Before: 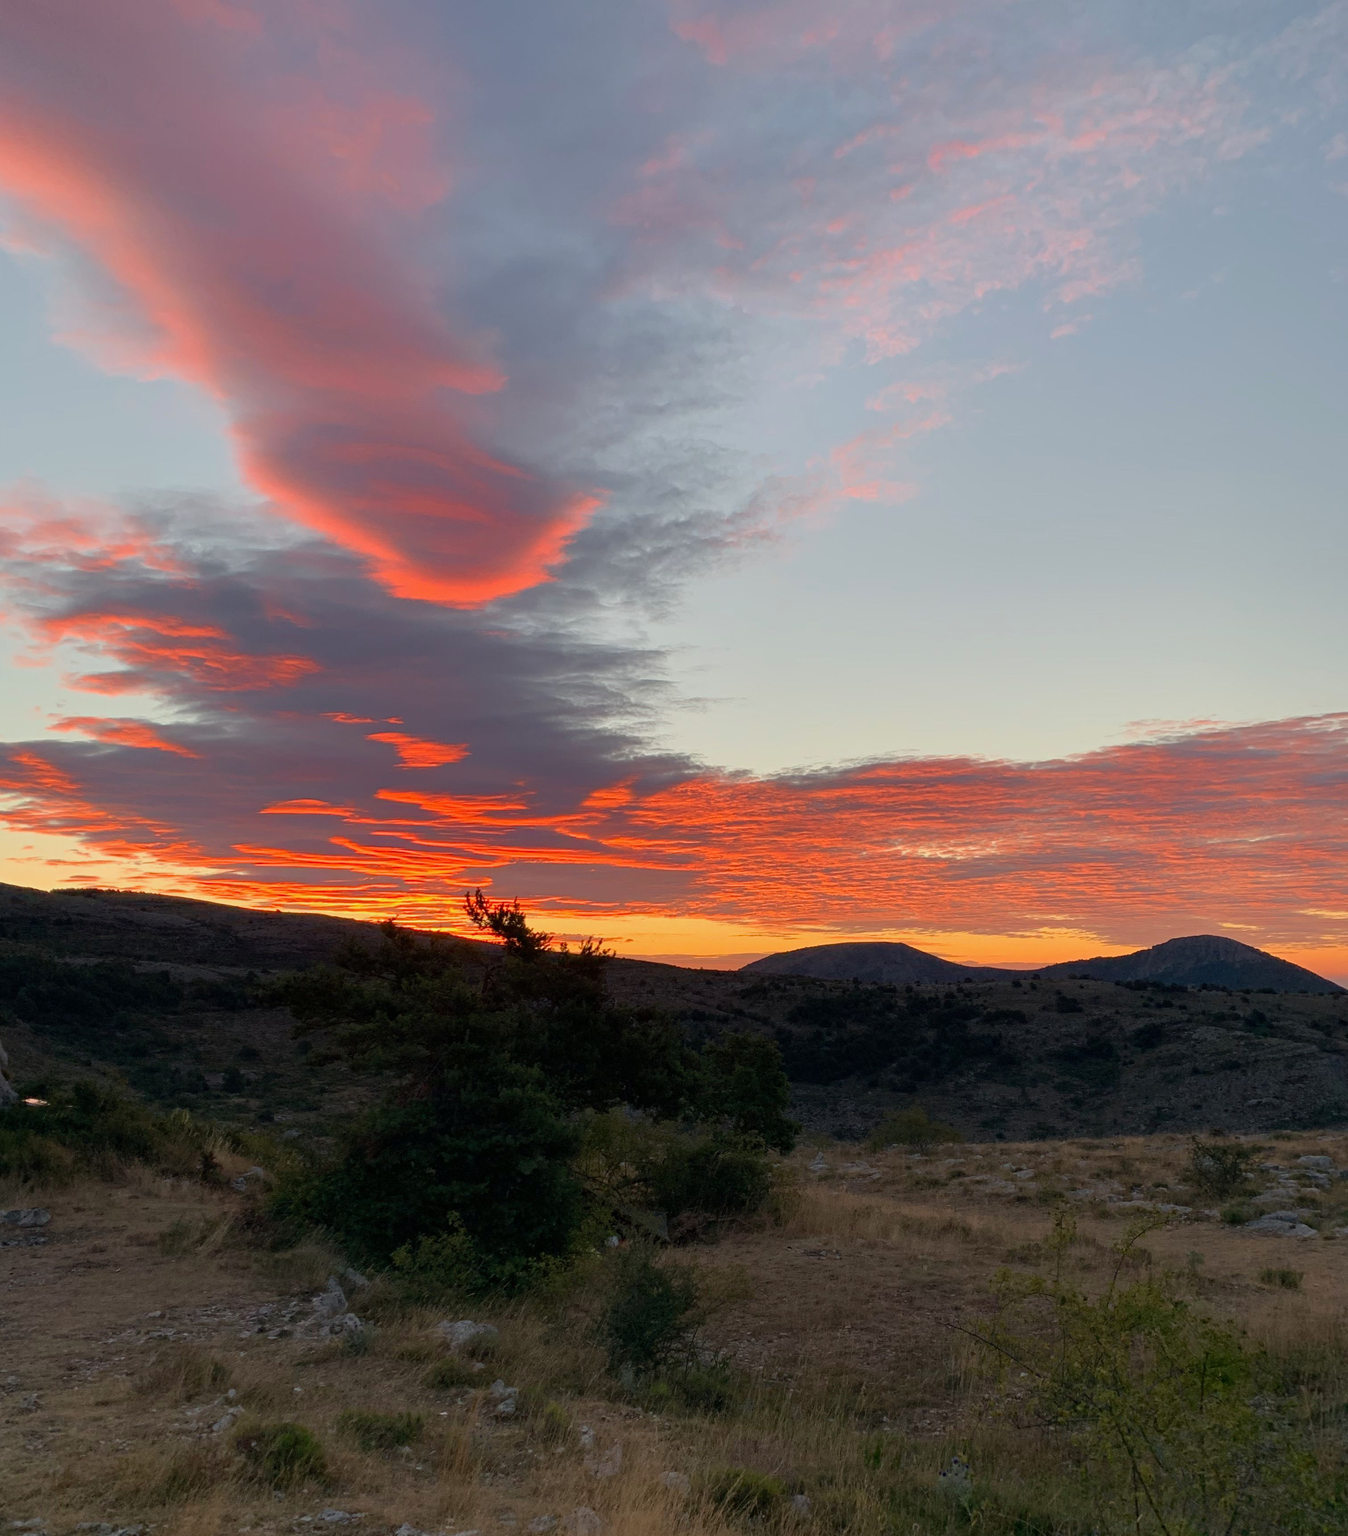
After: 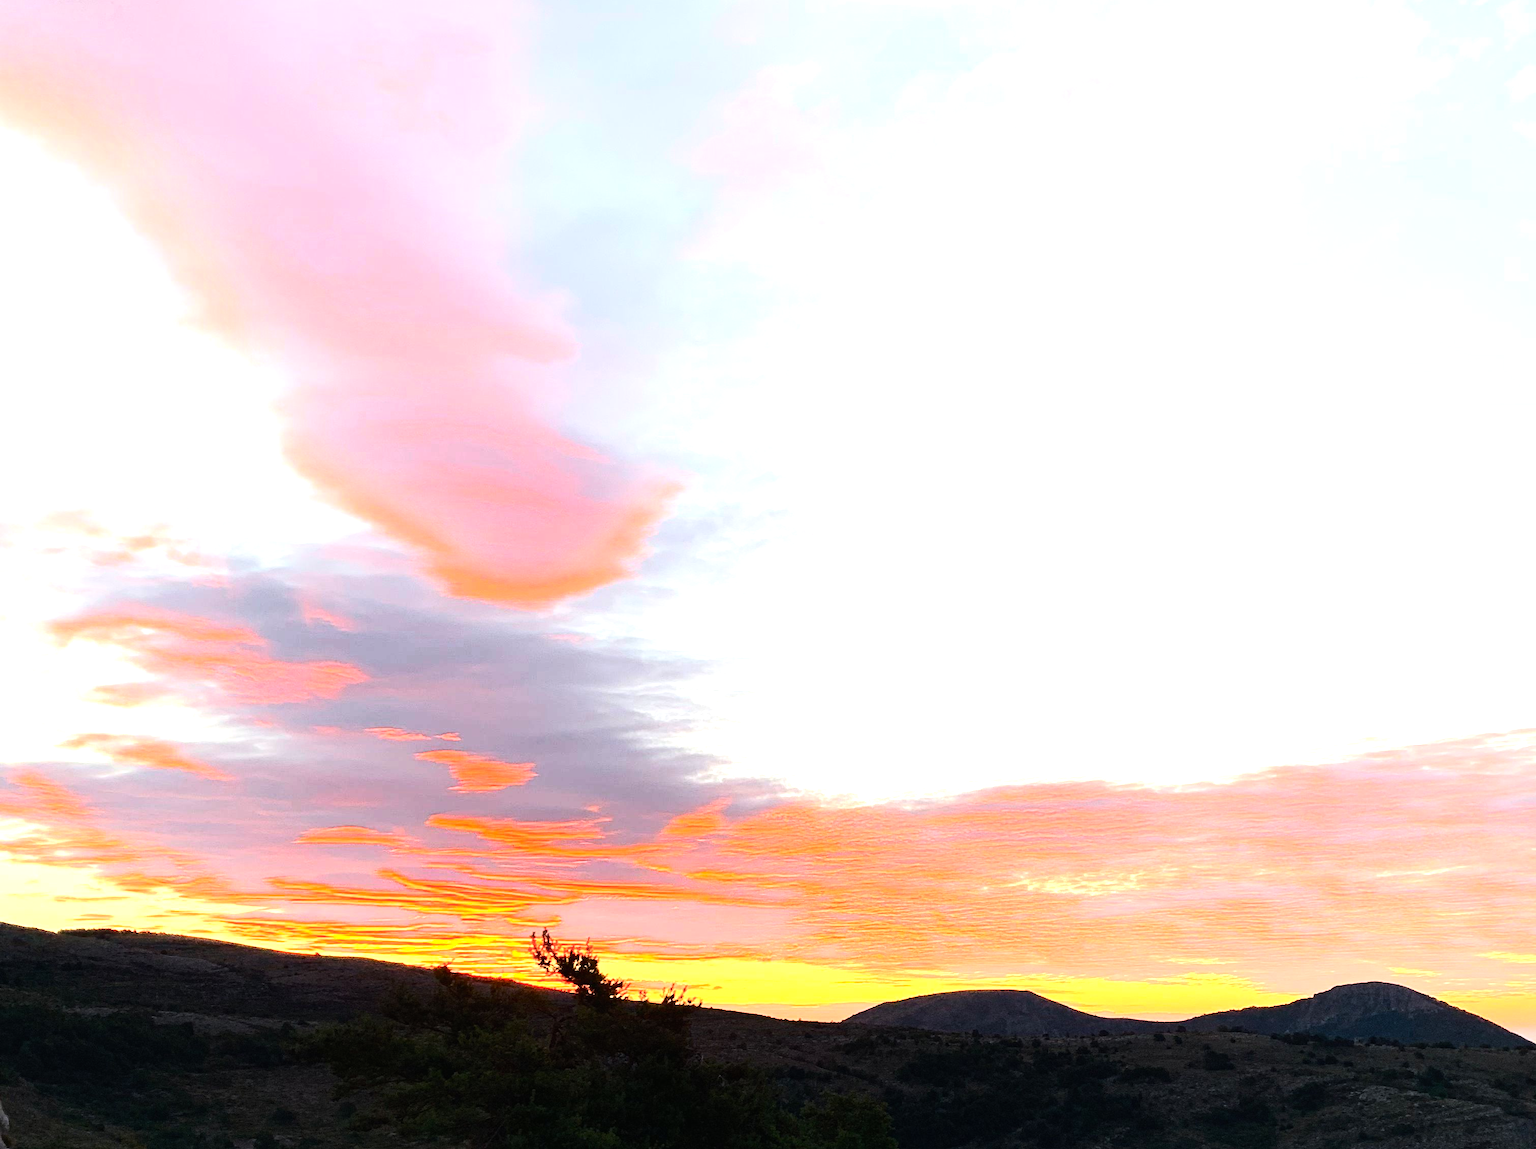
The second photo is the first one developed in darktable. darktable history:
crop and rotate: top 4.848%, bottom 29.503%
contrast equalizer: y [[0.439, 0.44, 0.442, 0.457, 0.493, 0.498], [0.5 ×6], [0.5 ×6], [0 ×6], [0 ×6]], mix 0.59
exposure: black level correction 0, exposure 1 EV, compensate exposure bias true, compensate highlight preservation false
contrast brightness saturation: contrast 0.24, brightness 0.09
tone equalizer: -8 EV -1.08 EV, -7 EV -1.01 EV, -6 EV -0.867 EV, -5 EV -0.578 EV, -3 EV 0.578 EV, -2 EV 0.867 EV, -1 EV 1.01 EV, +0 EV 1.08 EV, edges refinement/feathering 500, mask exposure compensation -1.57 EV, preserve details no
